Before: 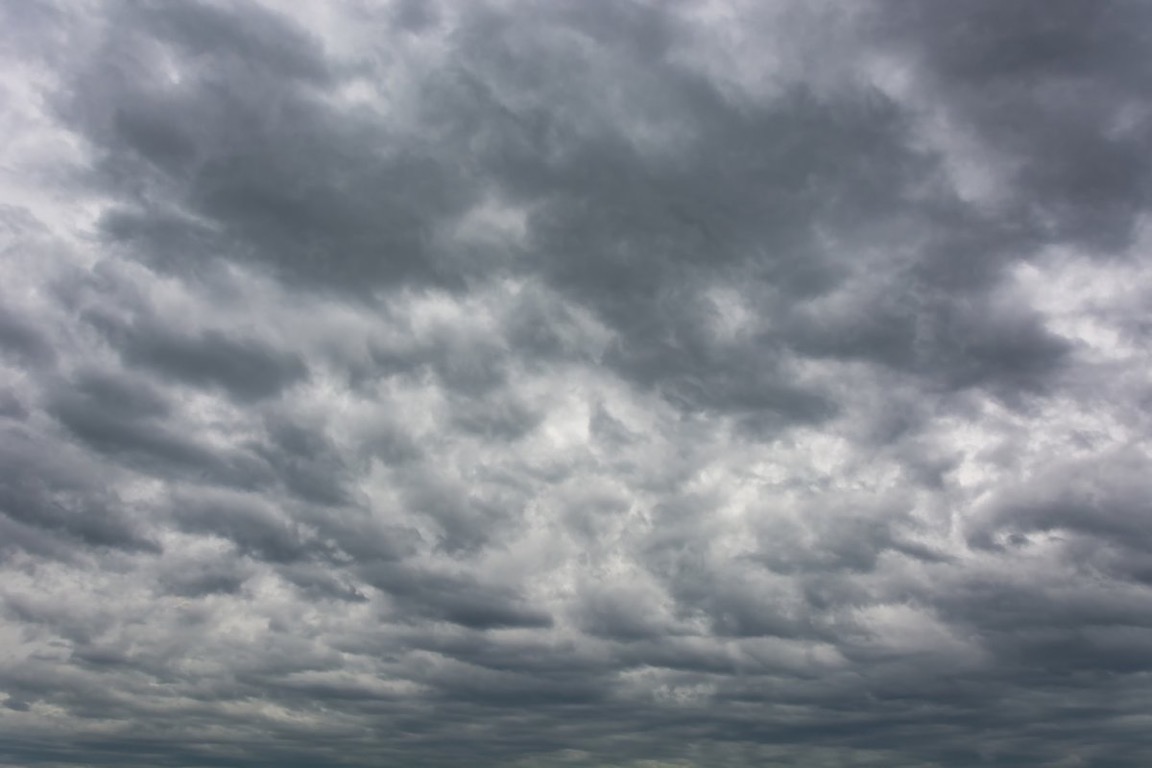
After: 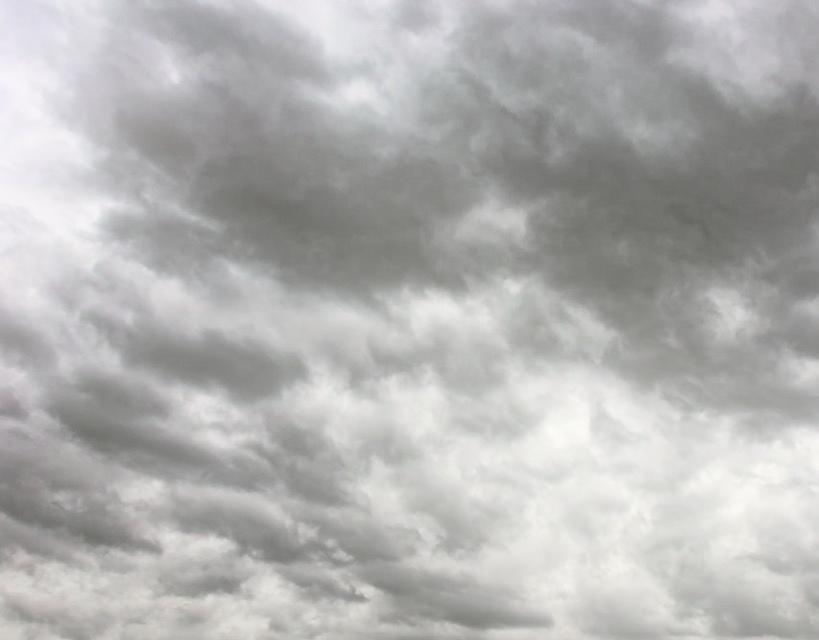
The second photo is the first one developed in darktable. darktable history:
crop: right 28.885%, bottom 16.626%
color correction: highlights a* -0.482, highlights b* 0.161, shadows a* 4.66, shadows b* 20.72
color zones: curves: ch0 [(0, 0.559) (0.153, 0.551) (0.229, 0.5) (0.429, 0.5) (0.571, 0.5) (0.714, 0.5) (0.857, 0.5) (1, 0.559)]; ch1 [(0, 0.417) (0.112, 0.336) (0.213, 0.26) (0.429, 0.34) (0.571, 0.35) (0.683, 0.331) (0.857, 0.344) (1, 0.417)]
haze removal: compatibility mode true, adaptive false
bloom: on, module defaults
contrast brightness saturation: contrast 0.2, brightness 0.16, saturation 0.22
